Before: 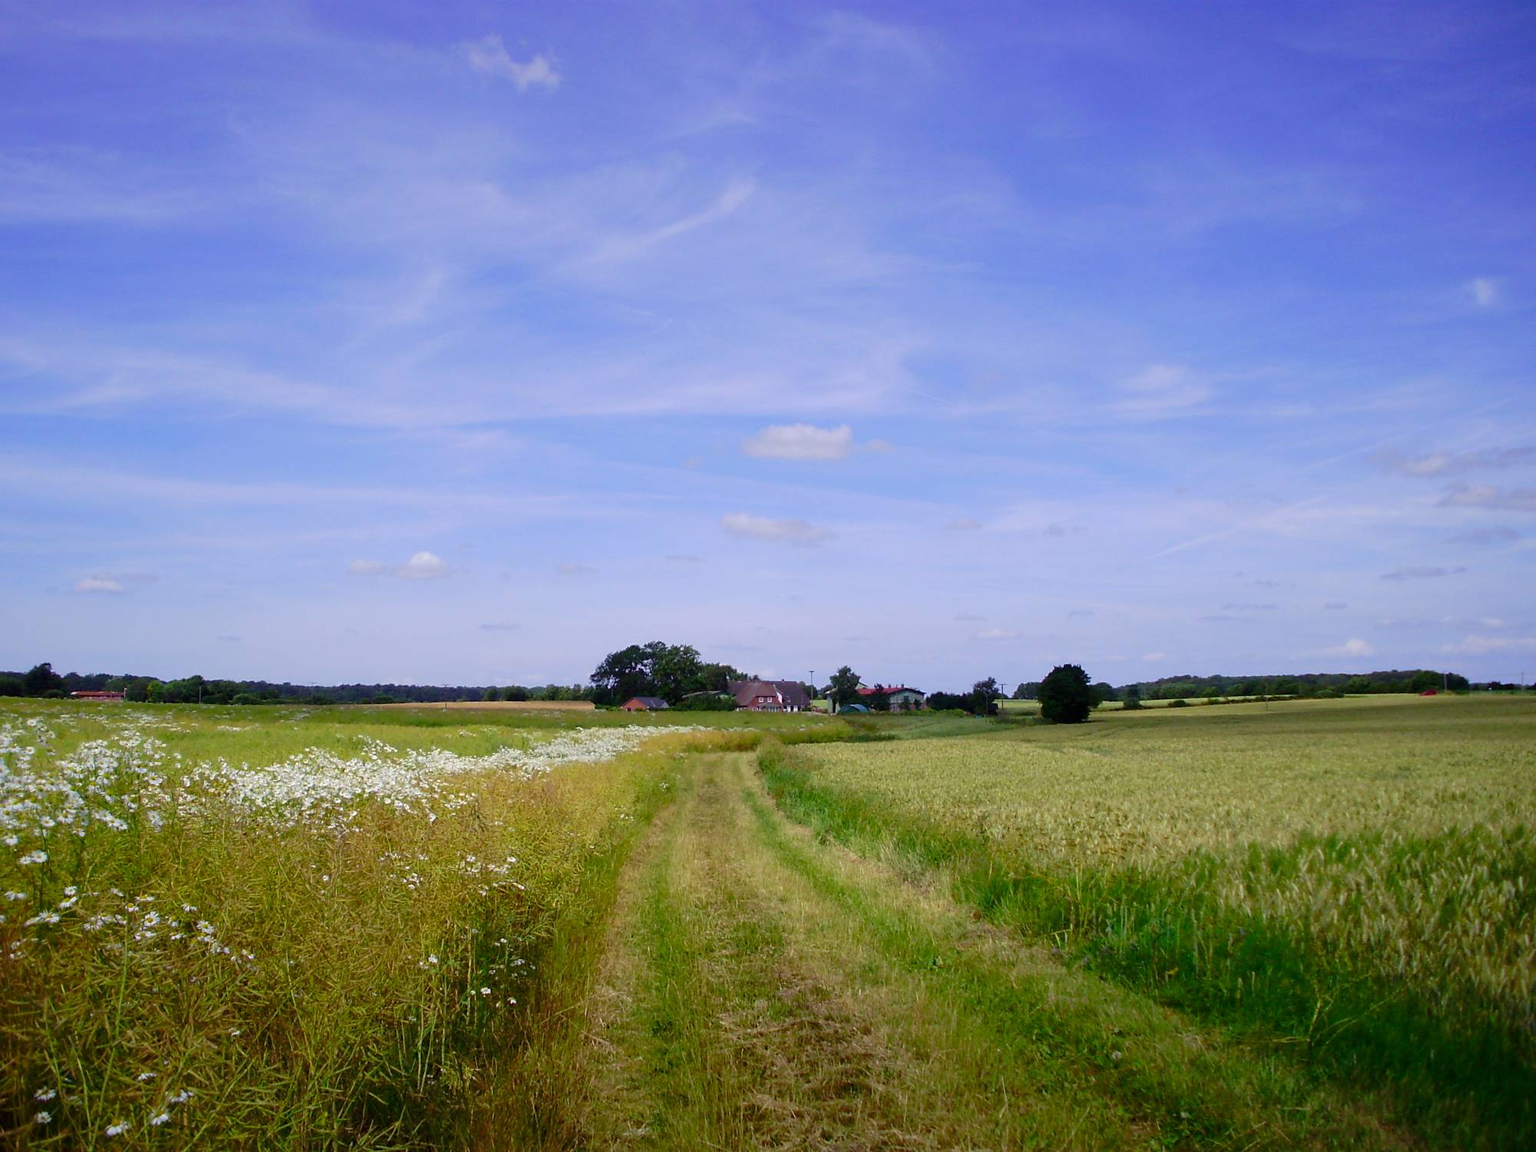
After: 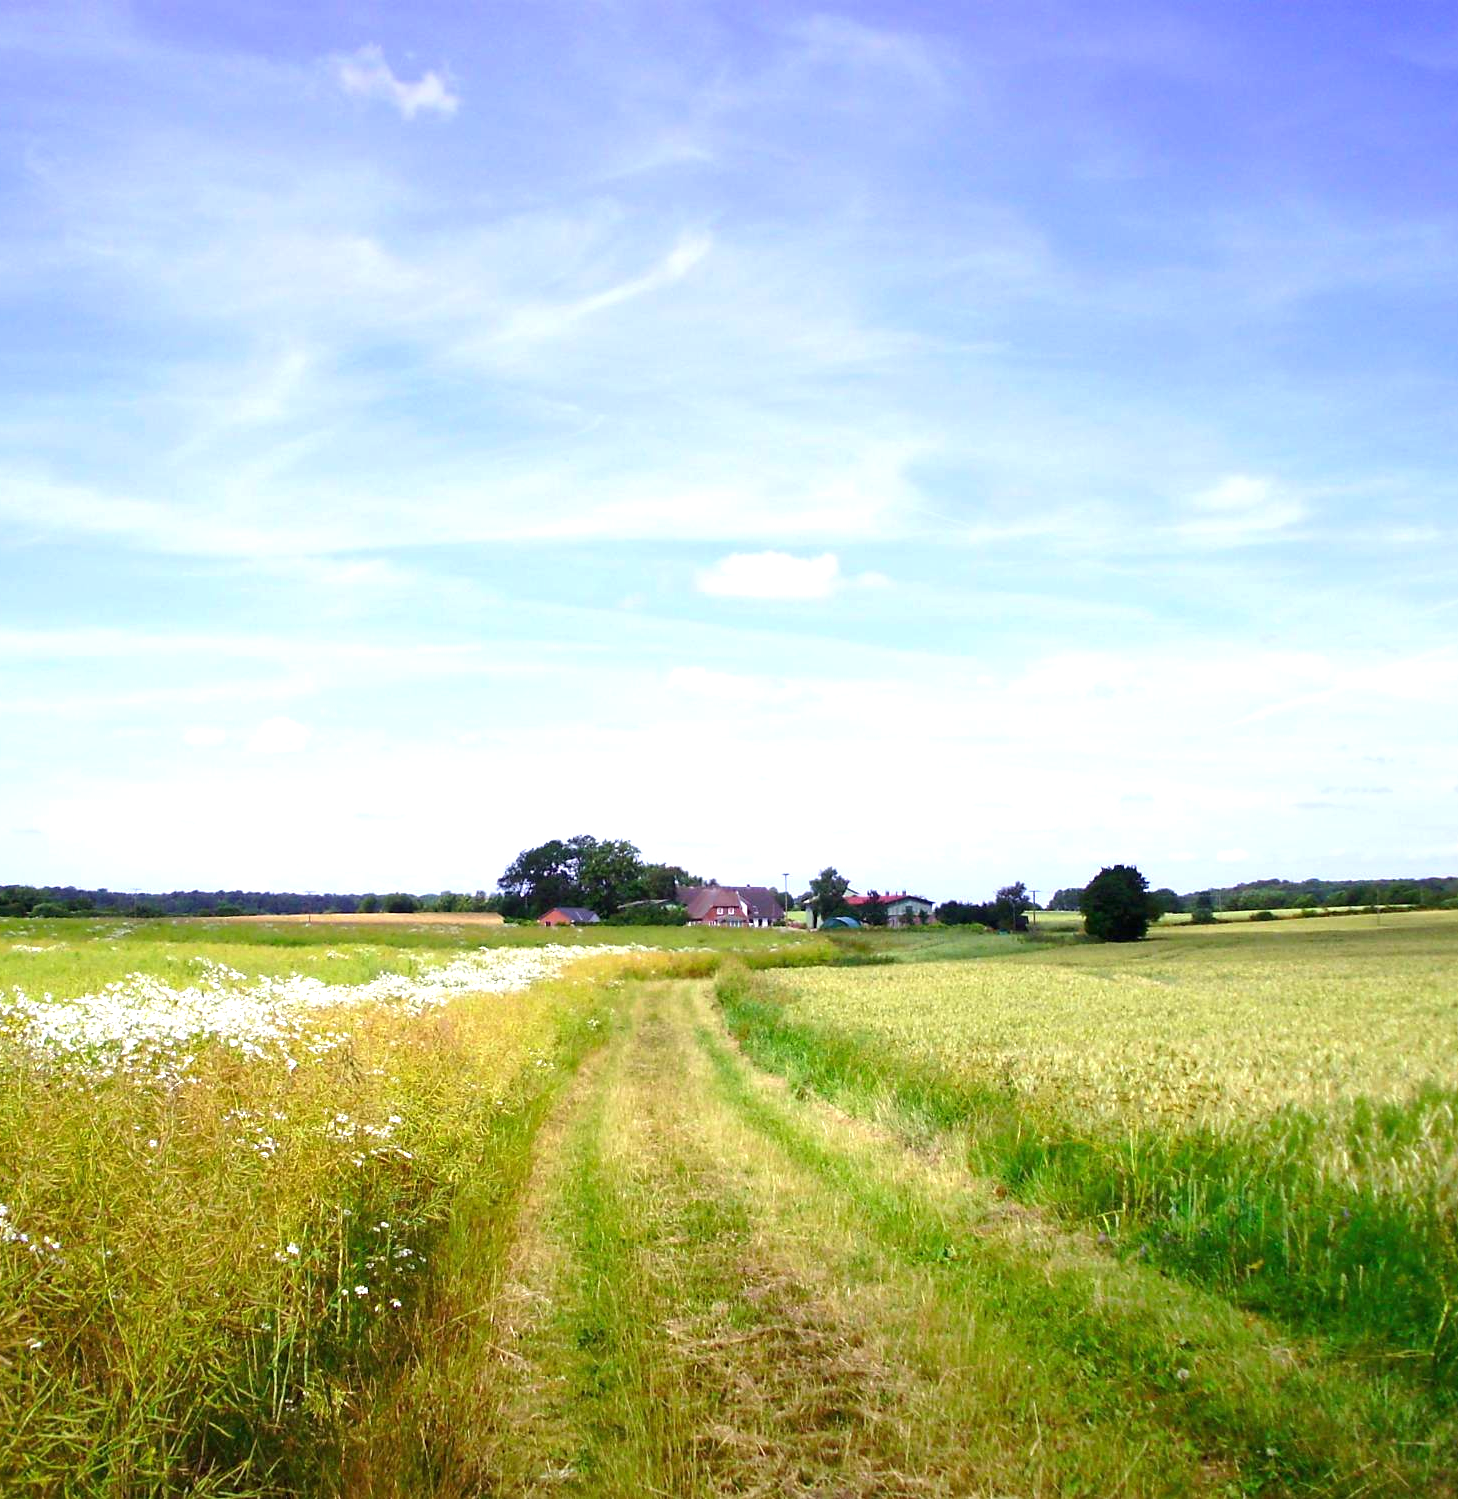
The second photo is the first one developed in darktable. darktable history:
crop: left 13.573%, top 0%, right 13.481%
exposure: black level correction 0, exposure 1.187 EV, compensate highlight preservation false
